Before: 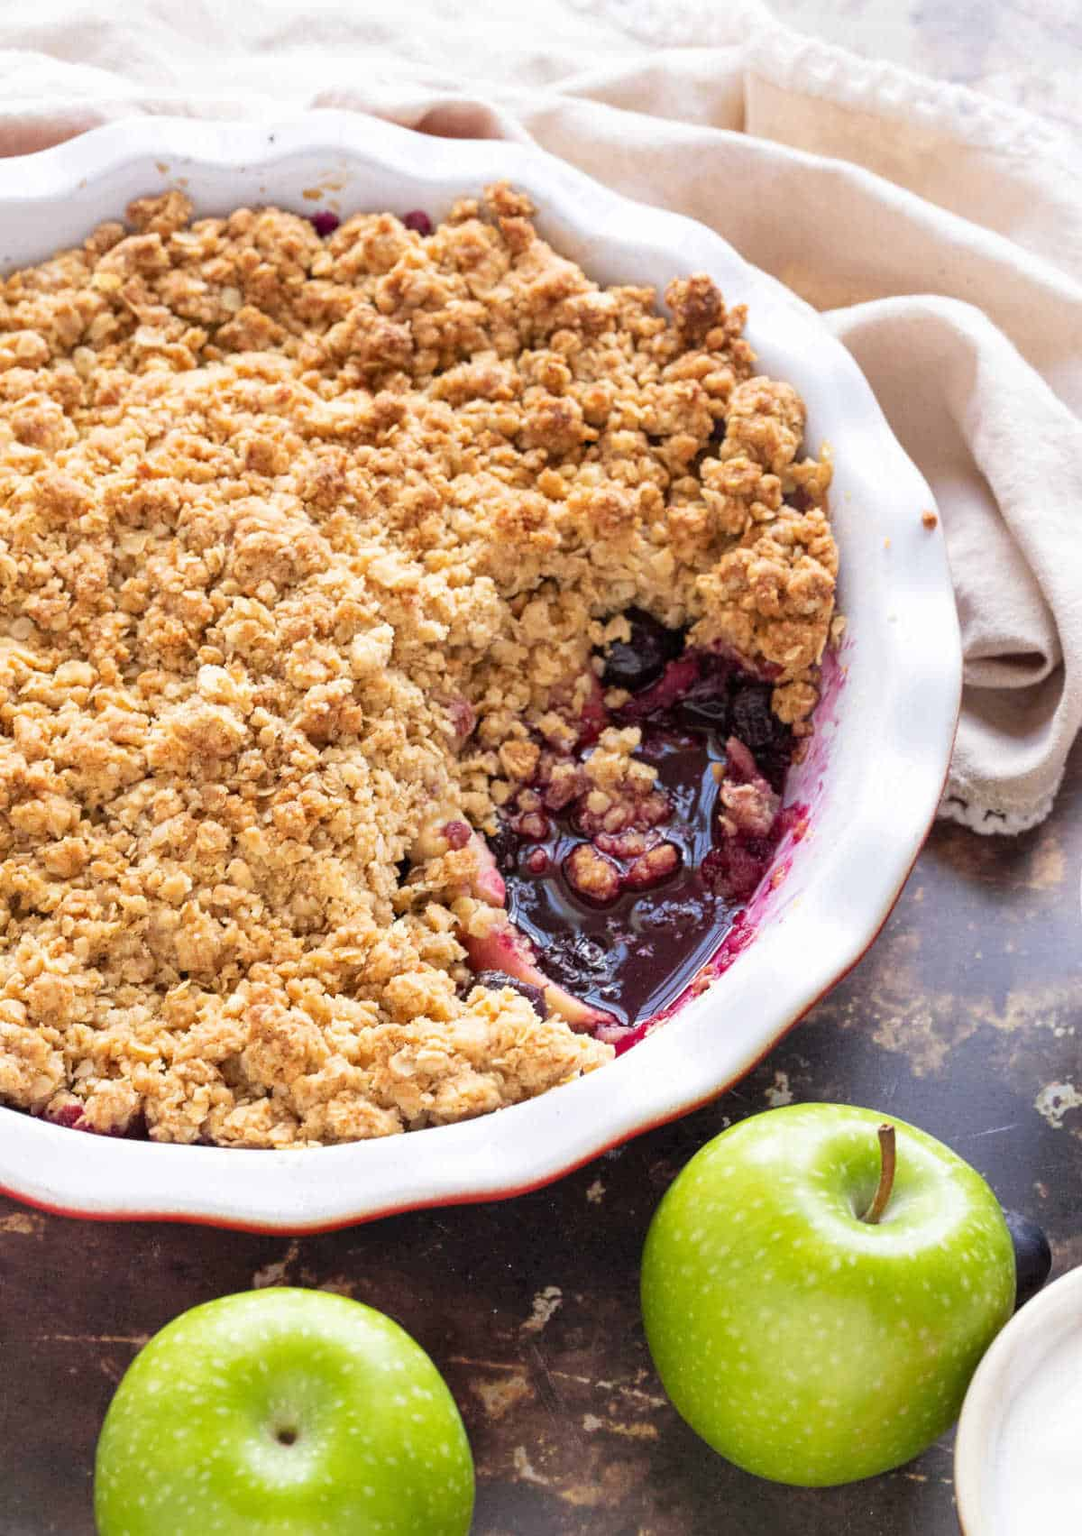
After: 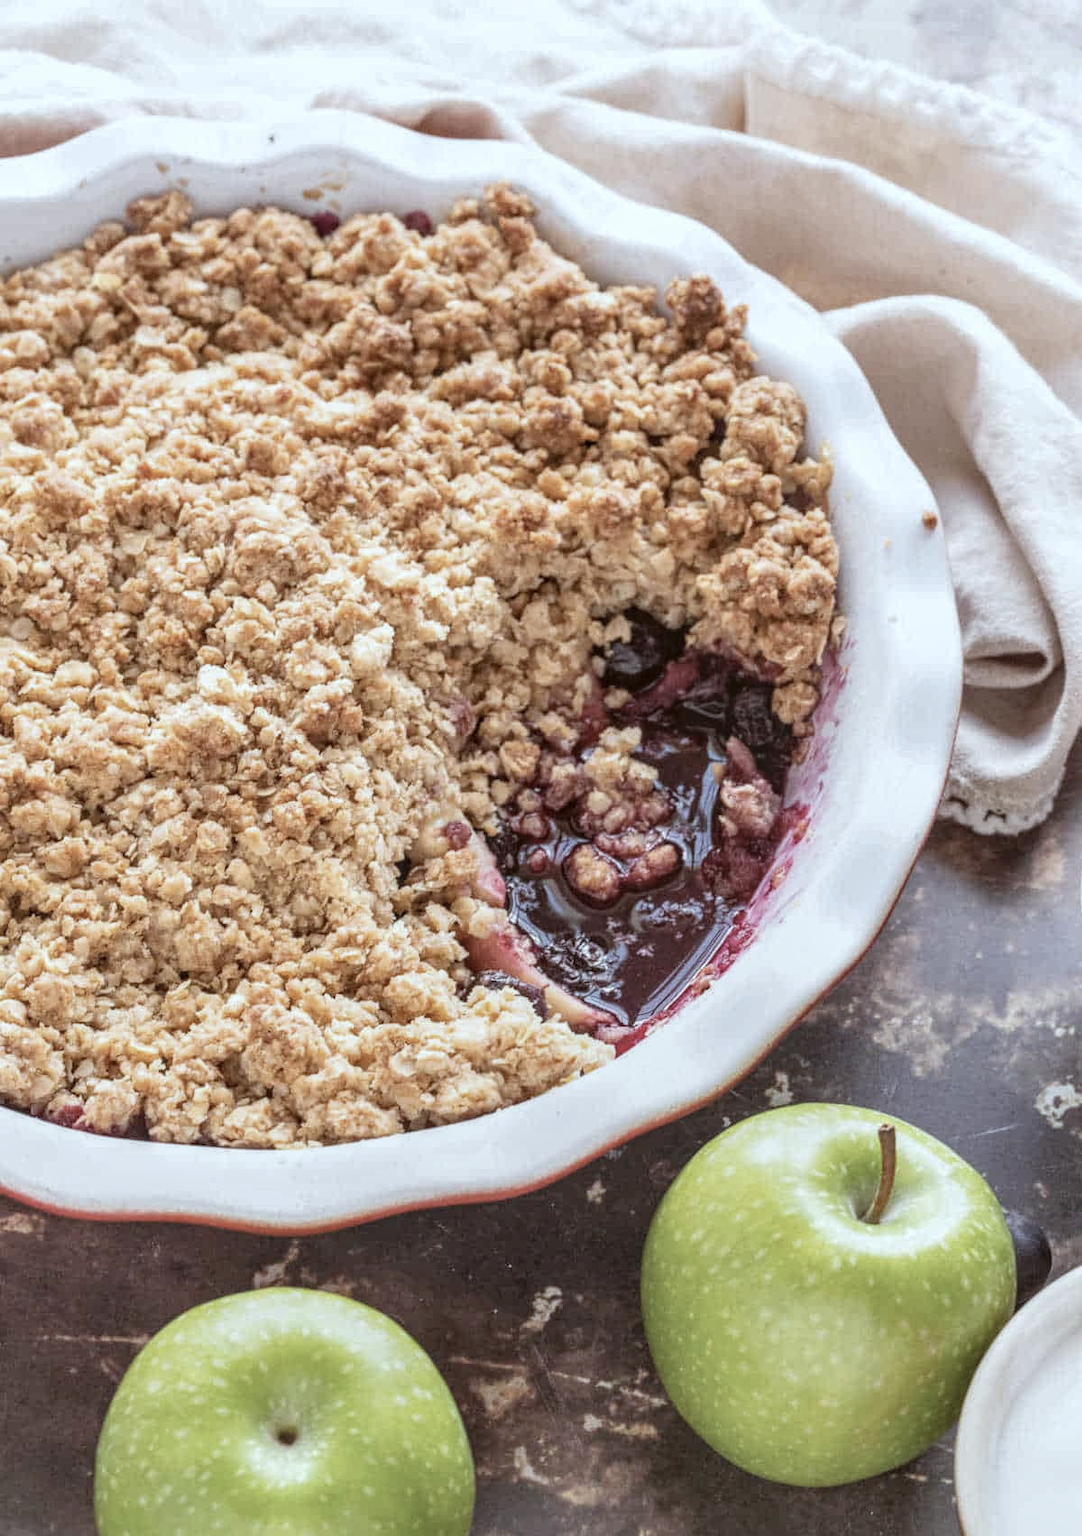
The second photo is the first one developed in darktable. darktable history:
color correction: highlights a* -3.28, highlights b* -6.24, shadows a* 3.1, shadows b* 5.19
contrast brightness saturation: contrast -0.05, saturation -0.41
local contrast: highlights 0%, shadows 0%, detail 133%
